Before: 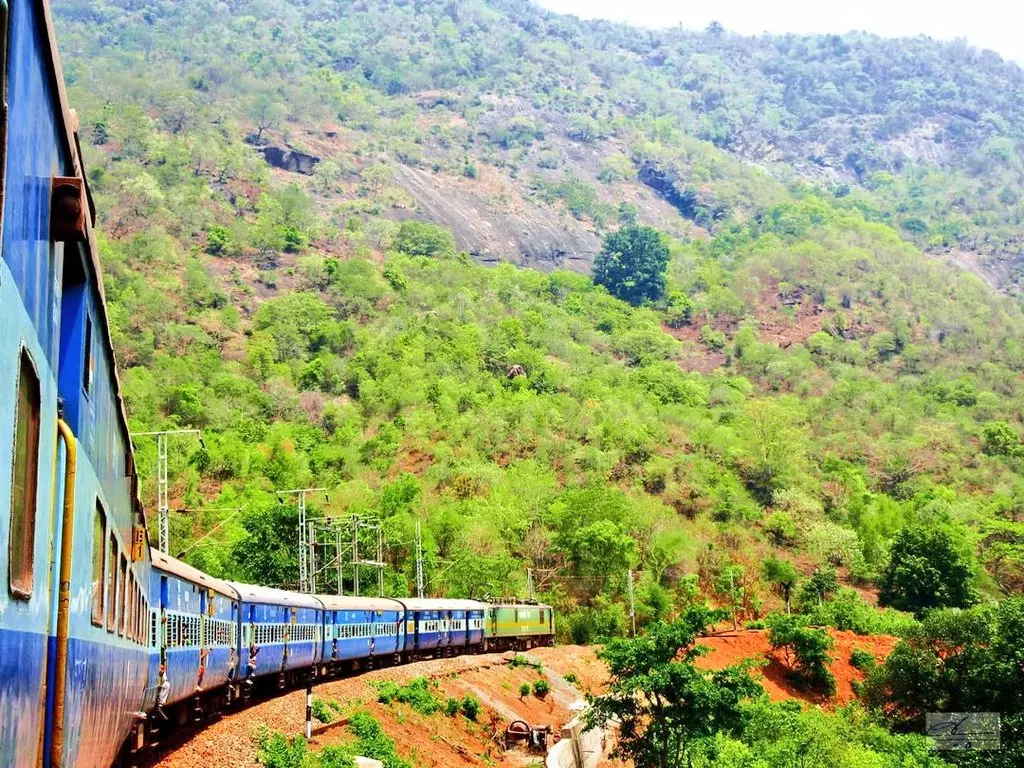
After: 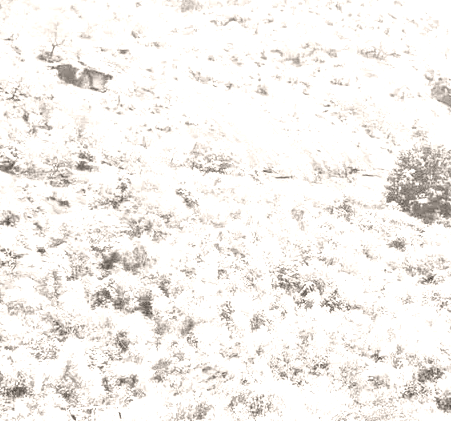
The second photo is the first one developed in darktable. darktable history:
color calibration: illuminant as shot in camera, x 0.358, y 0.373, temperature 4628.91 K
crop: left 20.248%, top 10.86%, right 35.675%, bottom 34.321%
color zones: curves: ch0 [(0, 0.278) (0.143, 0.5) (0.286, 0.5) (0.429, 0.5) (0.571, 0.5) (0.714, 0.5) (0.857, 0.5) (1, 0.5)]; ch1 [(0, 1) (0.143, 0.165) (0.286, 0) (0.429, 0) (0.571, 0) (0.714, 0) (0.857, 0.5) (1, 0.5)]; ch2 [(0, 0.508) (0.143, 0.5) (0.286, 0.5) (0.429, 0.5) (0.571, 0.5) (0.714, 0.5) (0.857, 0.5) (1, 0.5)]
local contrast: detail 130%
colorize: hue 34.49°, saturation 35.33%, source mix 100%, lightness 55%, version 1
